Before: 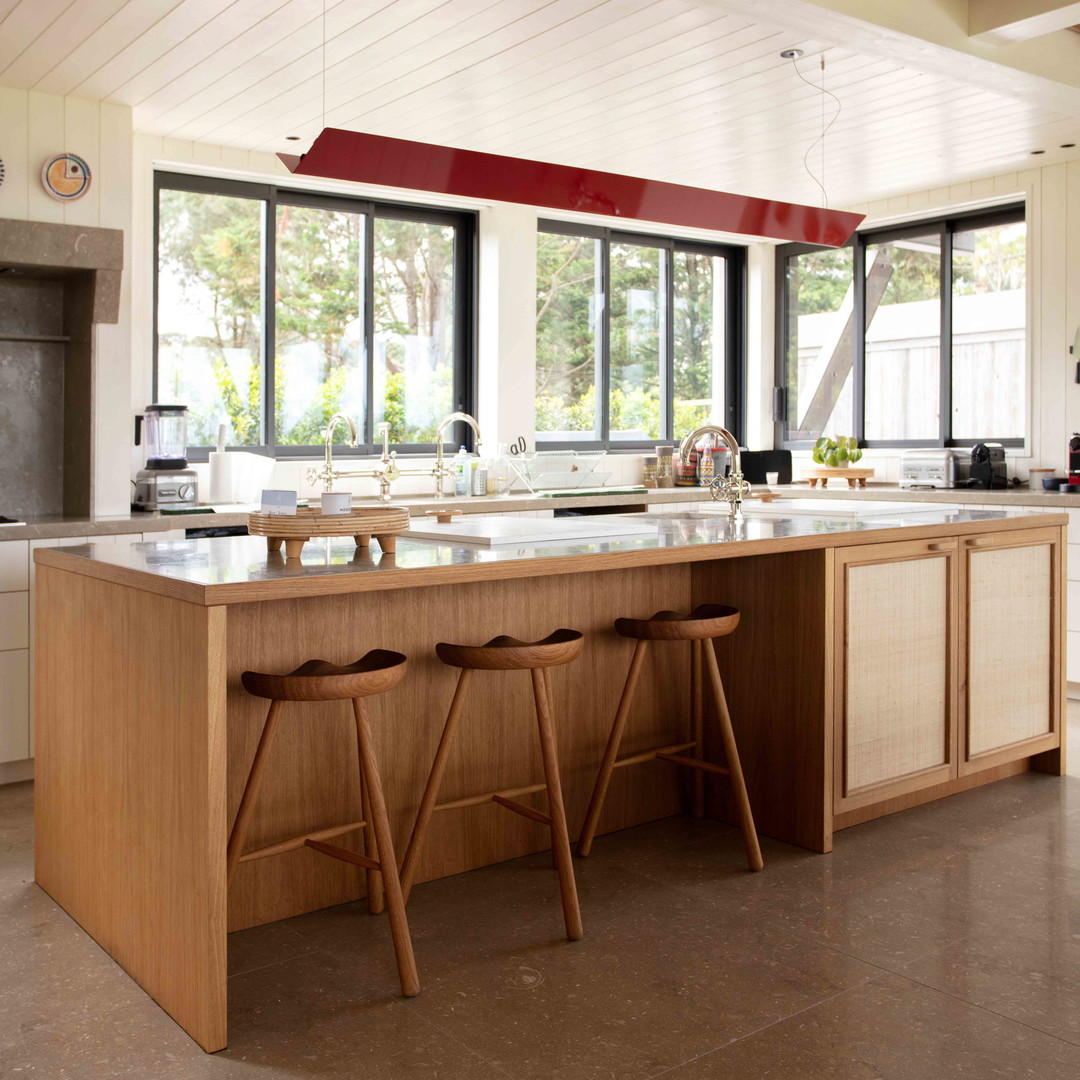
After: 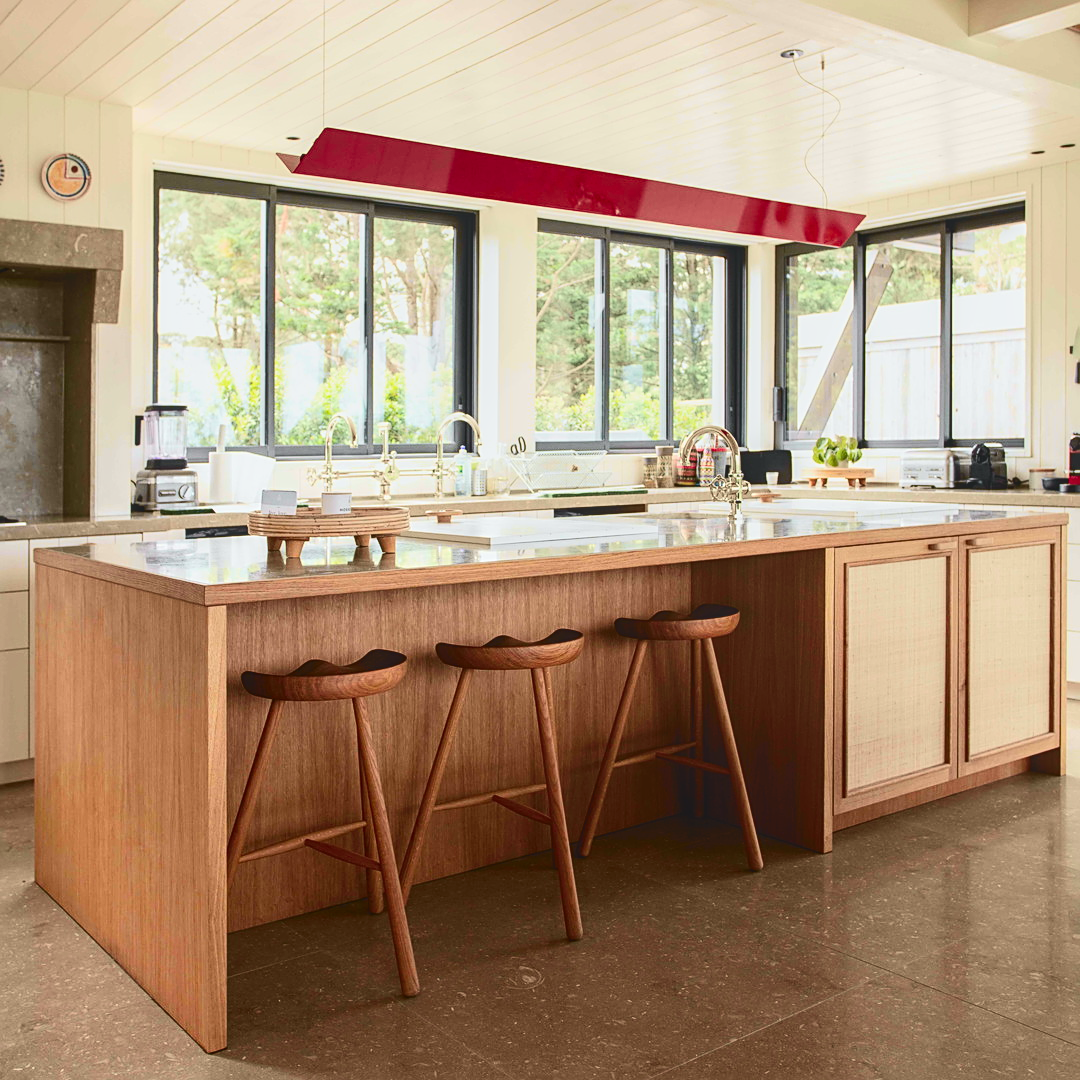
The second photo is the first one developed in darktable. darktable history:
local contrast: on, module defaults
tone curve: curves: ch0 [(0, 0.11) (0.181, 0.223) (0.405, 0.46) (0.456, 0.528) (0.634, 0.728) (0.877, 0.89) (0.984, 0.935)]; ch1 [(0, 0.052) (0.443, 0.43) (0.492, 0.485) (0.566, 0.579) (0.595, 0.625) (0.608, 0.654) (0.65, 0.708) (1, 0.961)]; ch2 [(0, 0) (0.33, 0.301) (0.421, 0.443) (0.447, 0.489) (0.495, 0.492) (0.537, 0.57) (0.586, 0.591) (0.663, 0.686) (1, 1)], color space Lab, independent channels, preserve colors none
sharpen: on, module defaults
